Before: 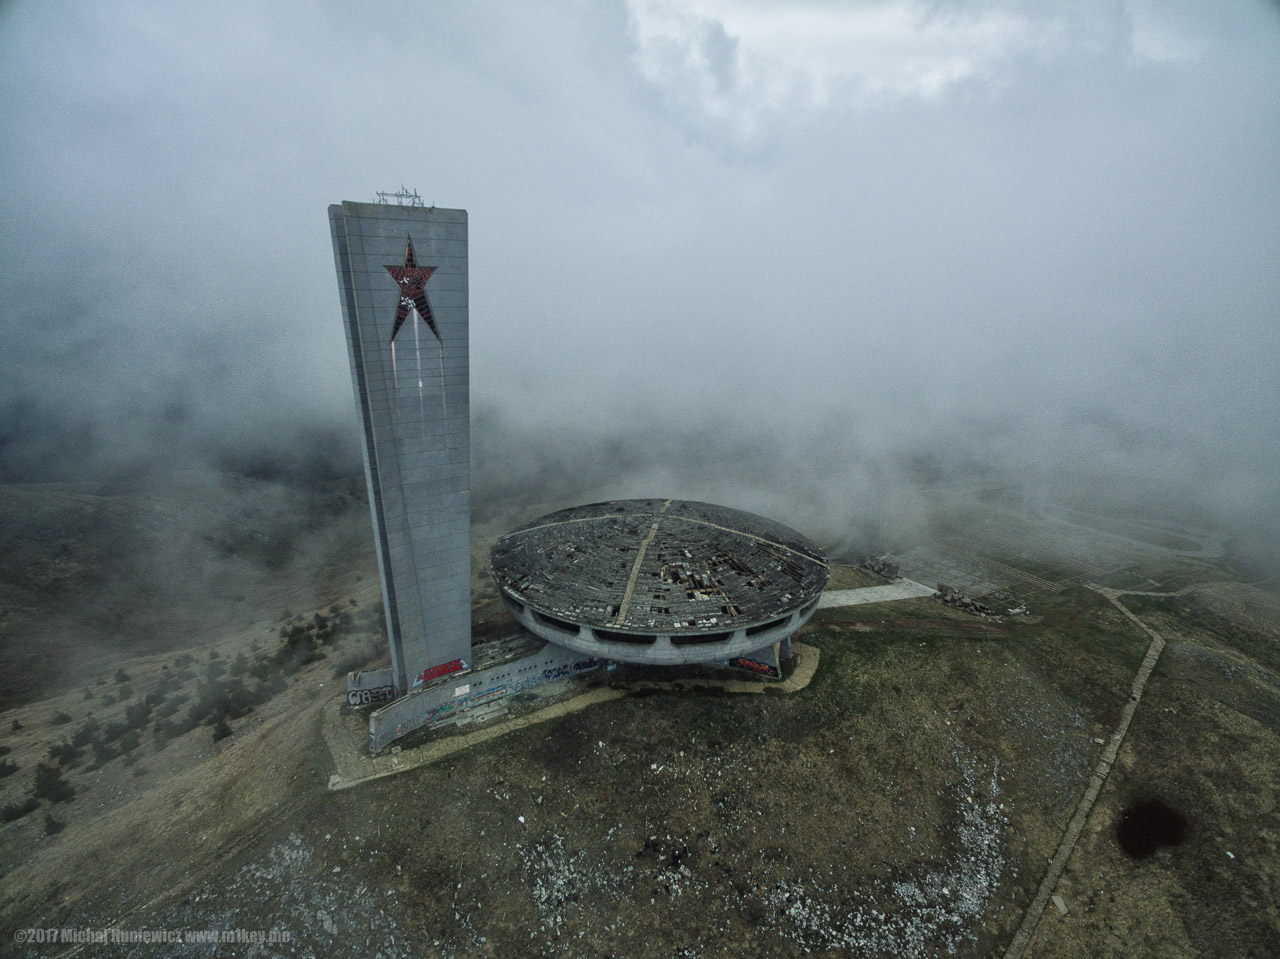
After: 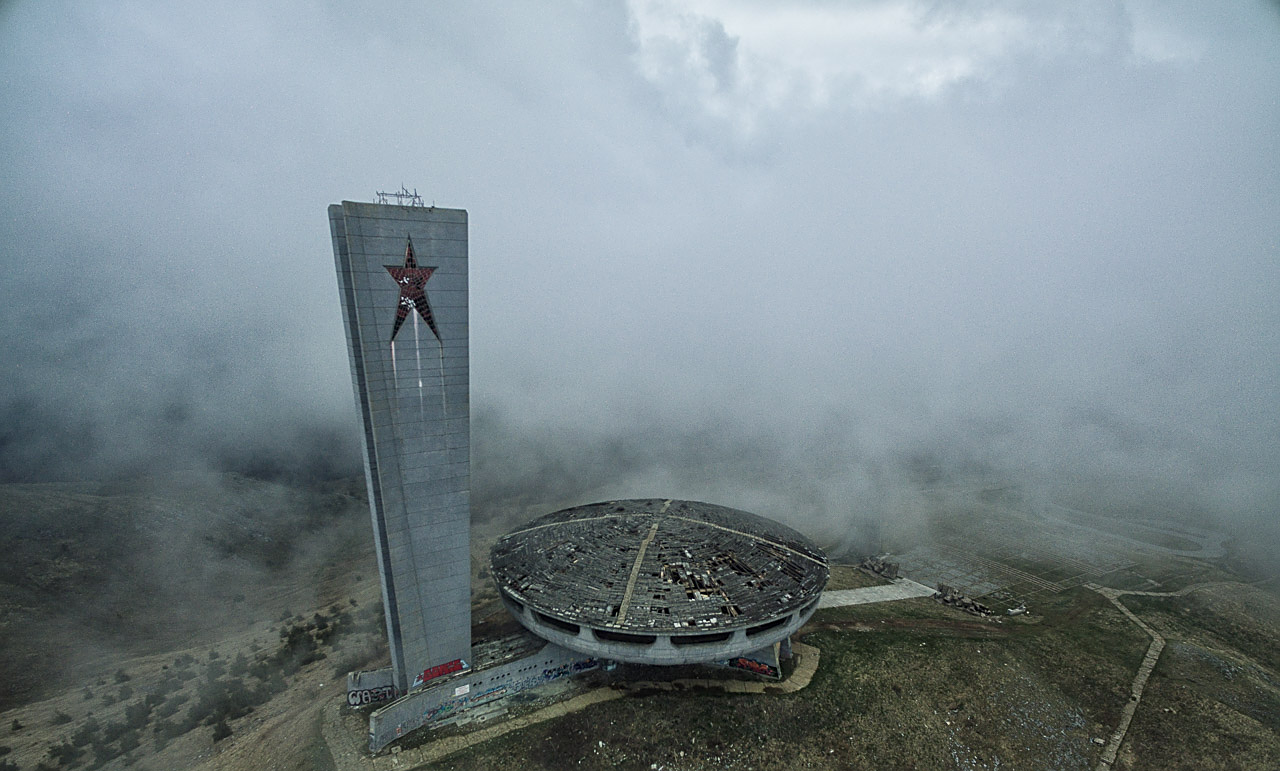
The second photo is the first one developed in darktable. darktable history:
sharpen: on, module defaults
crop: bottom 19.548%
